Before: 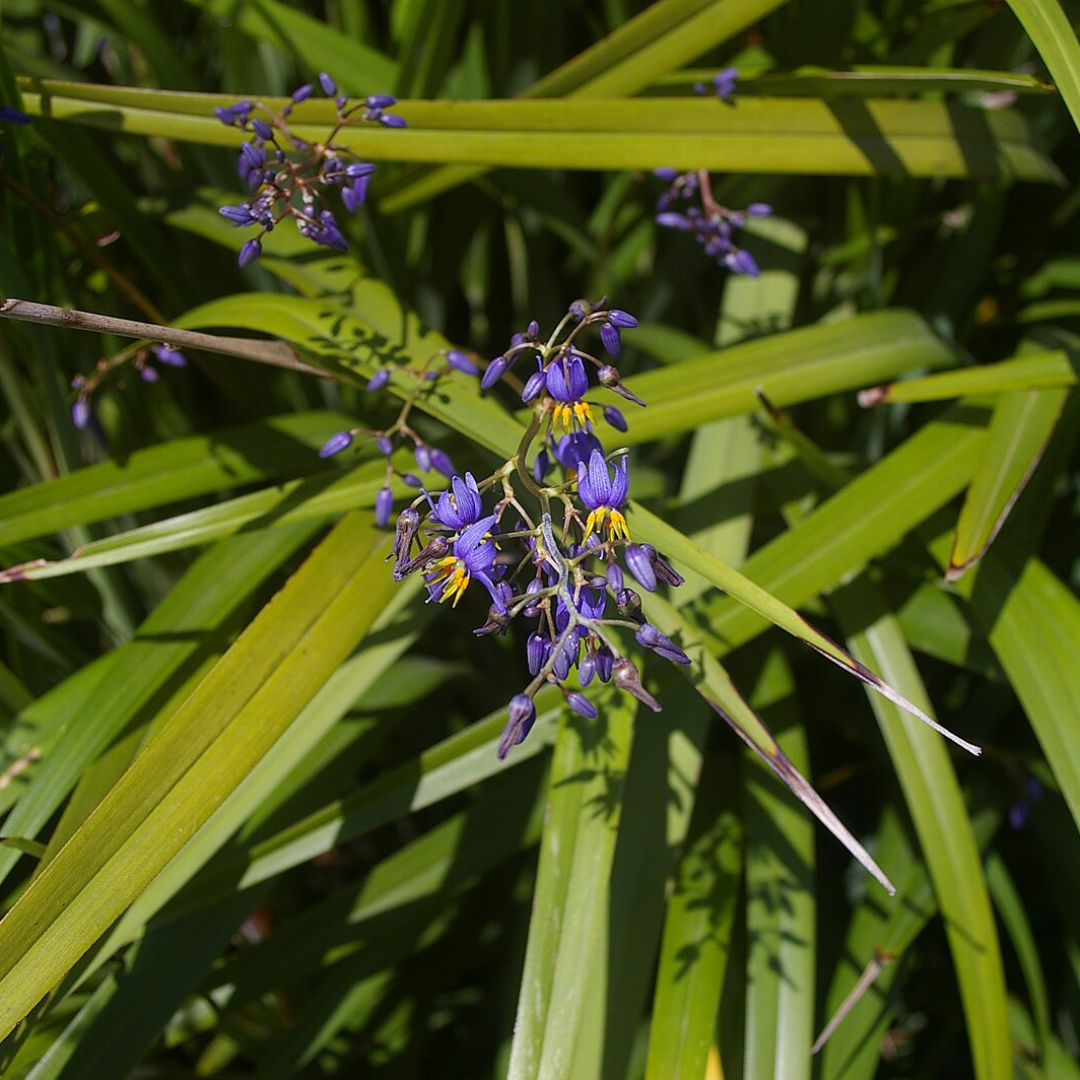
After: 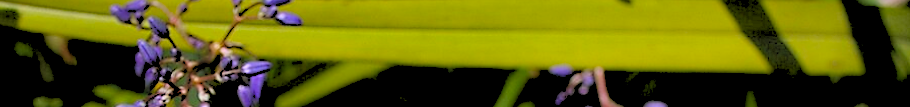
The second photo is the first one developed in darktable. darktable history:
color balance: output saturation 110%
crop and rotate: left 9.644%, top 9.491%, right 6.021%, bottom 80.509%
rgb levels: levels [[0.027, 0.429, 0.996], [0, 0.5, 1], [0, 0.5, 1]]
sharpen: radius 1.864, amount 0.398, threshold 1.271
exposure: black level correction 0.001, compensate highlight preservation false
